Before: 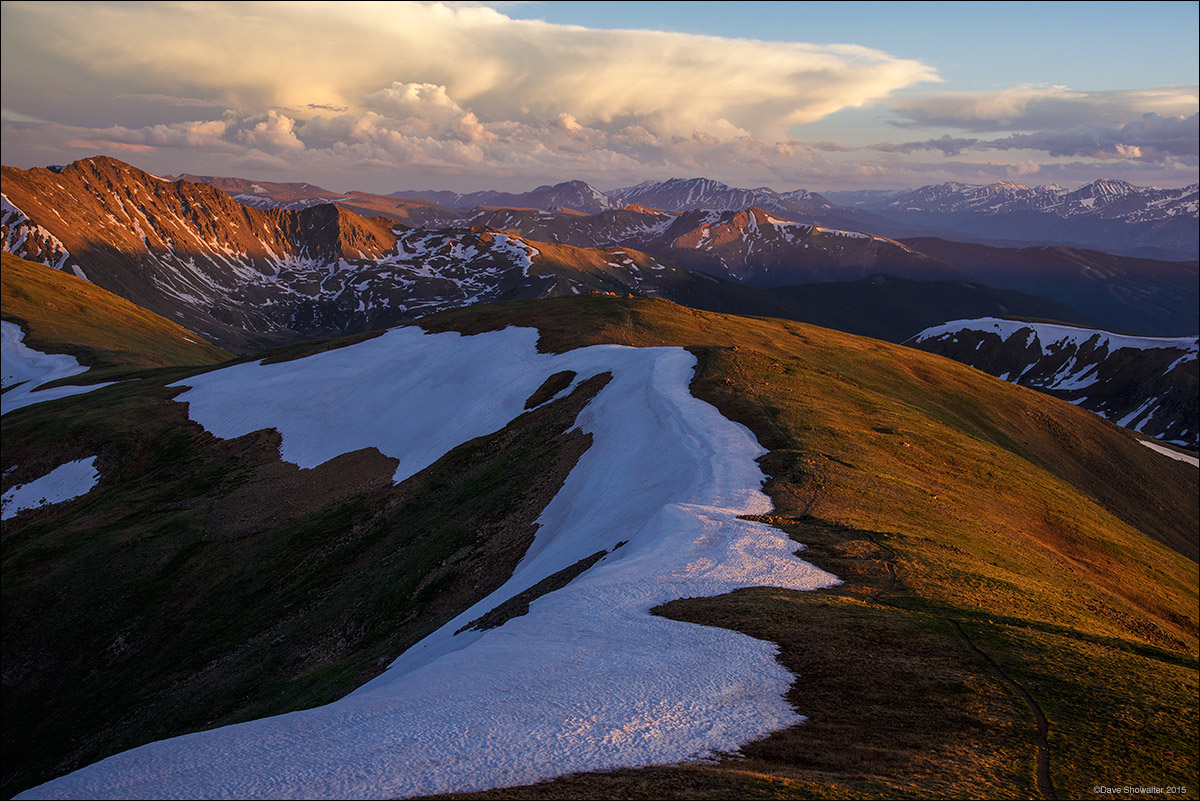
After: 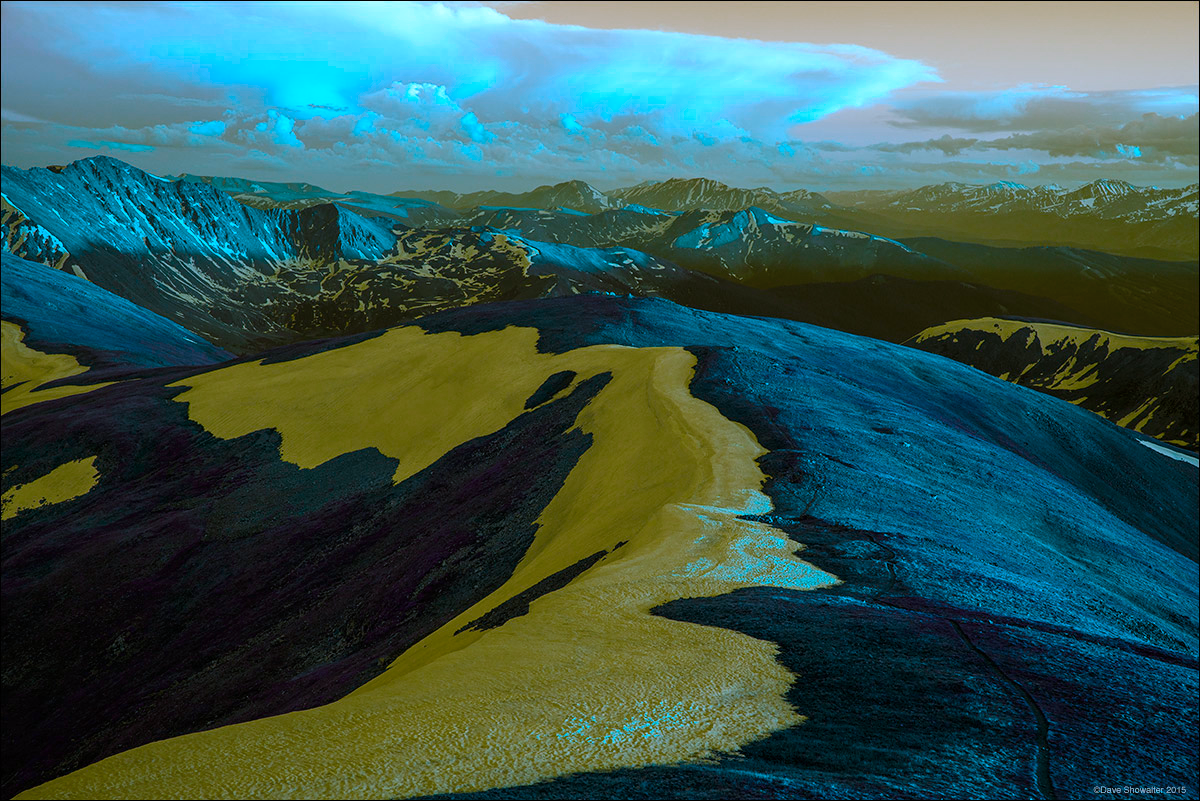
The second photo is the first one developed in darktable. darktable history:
color correction: highlights a* -9.73, highlights b* -21.22
color balance rgb: hue shift 180°, global vibrance 50%, contrast 0.32%
